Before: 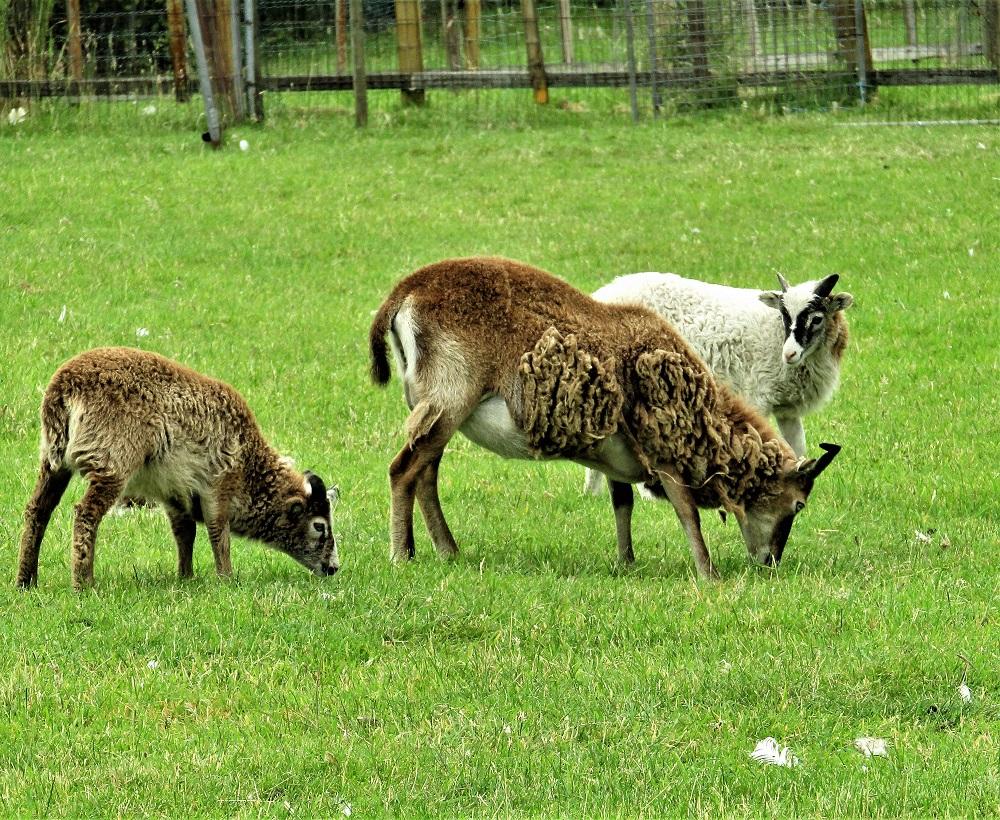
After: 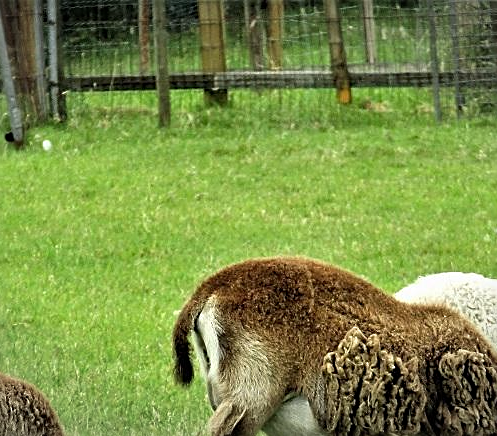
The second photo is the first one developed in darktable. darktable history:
sharpen: on, module defaults
vignetting: fall-off start 97.74%, fall-off radius 98.91%, width/height ratio 1.375
crop: left 19.758%, right 30.479%, bottom 46.81%
